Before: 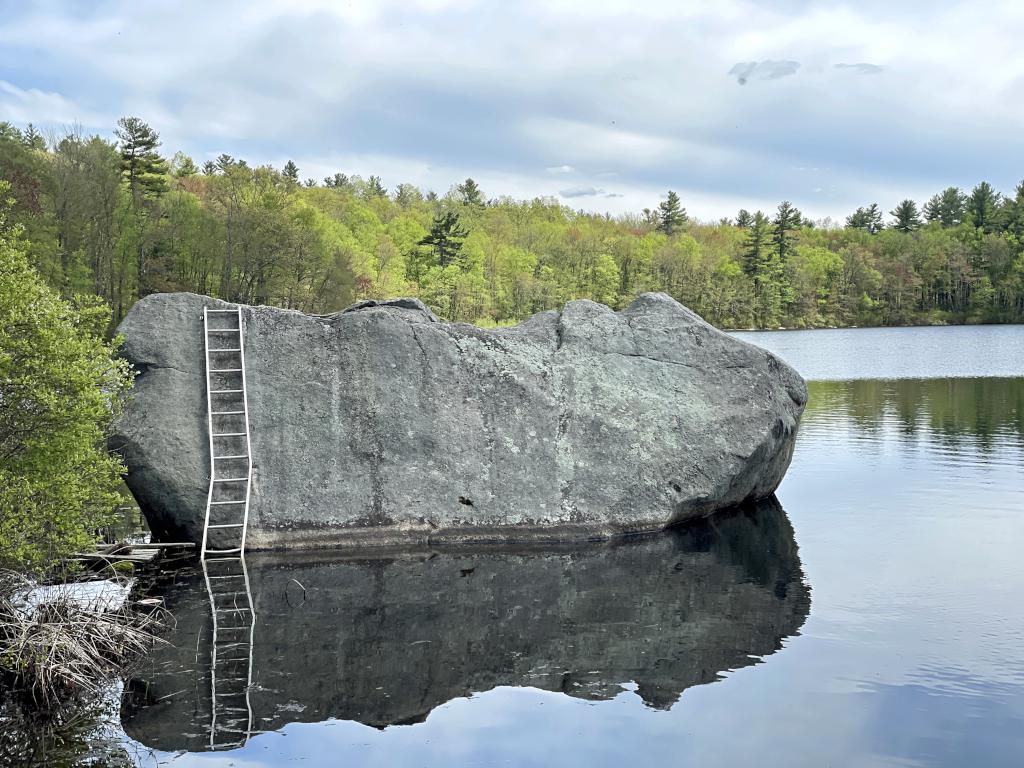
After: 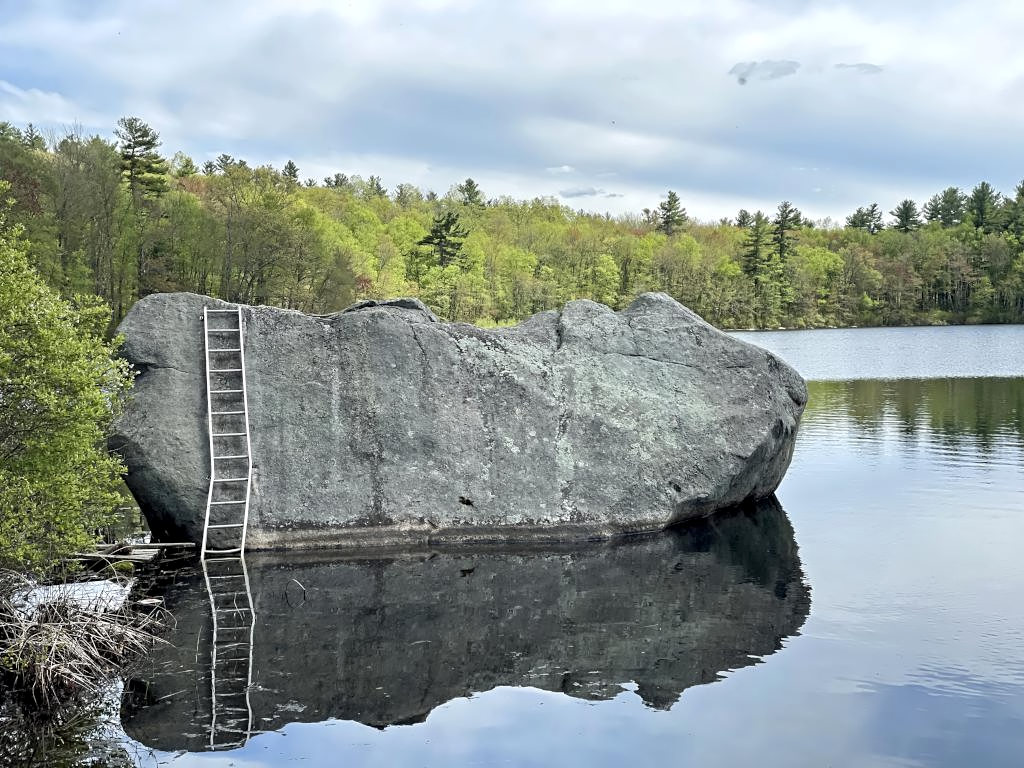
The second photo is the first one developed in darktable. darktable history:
contrast equalizer: y [[0.5, 0.542, 0.583, 0.625, 0.667, 0.708], [0.5 ×6], [0.5 ×6], [0, 0.033, 0.067, 0.1, 0.133, 0.167], [0, 0.05, 0.1, 0.15, 0.2, 0.25]], mix 0.21
exposure: compensate highlight preservation false
